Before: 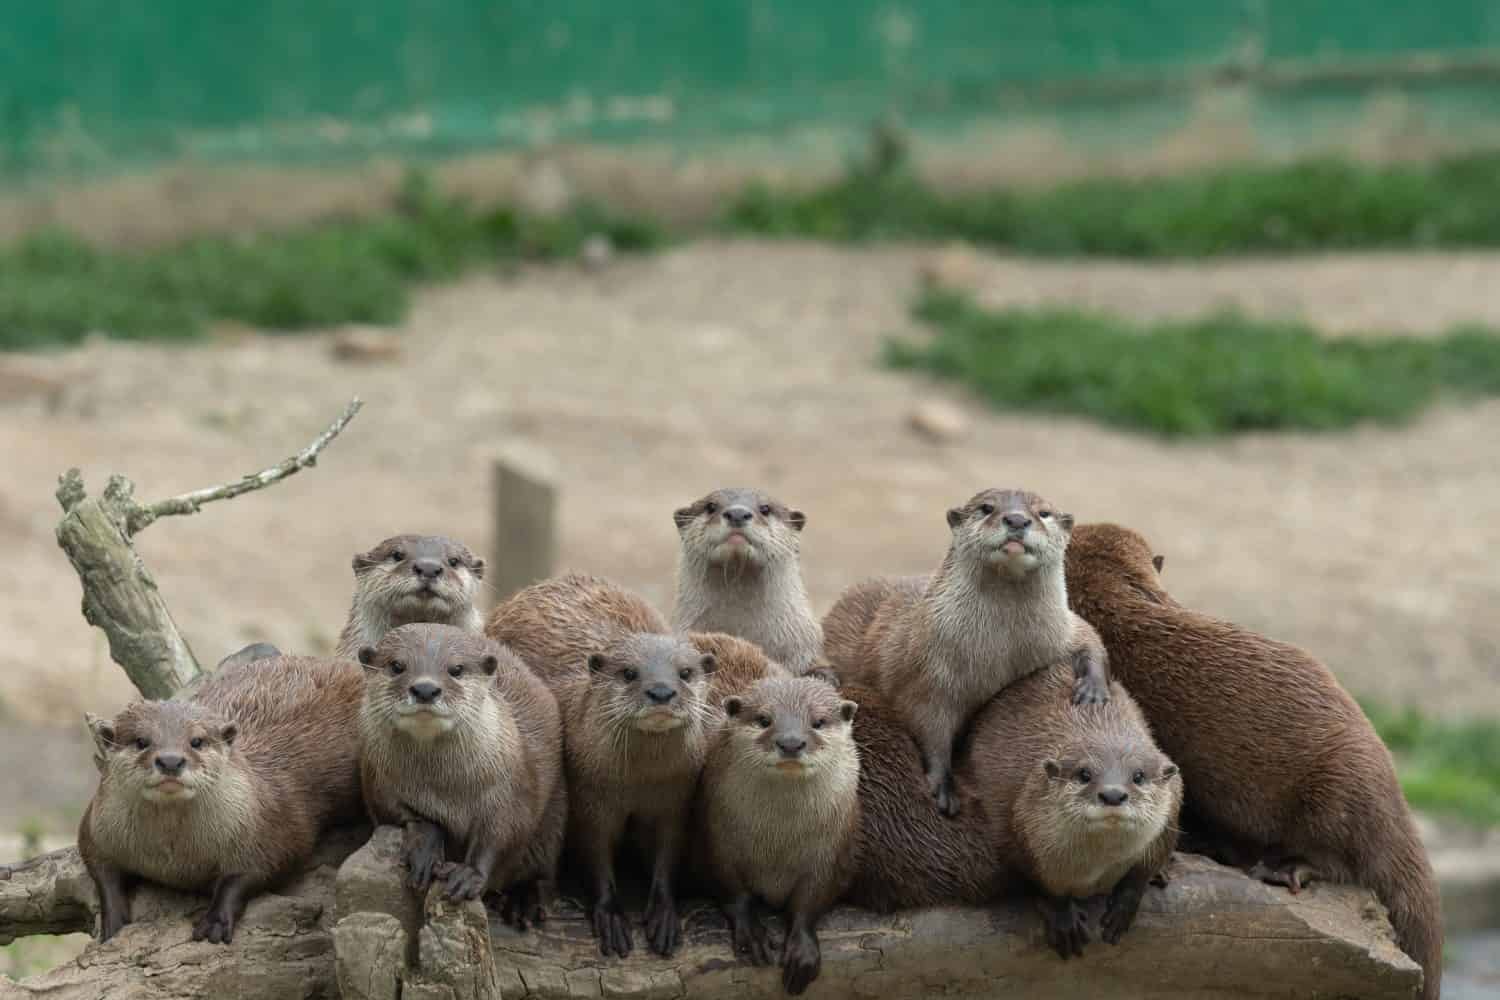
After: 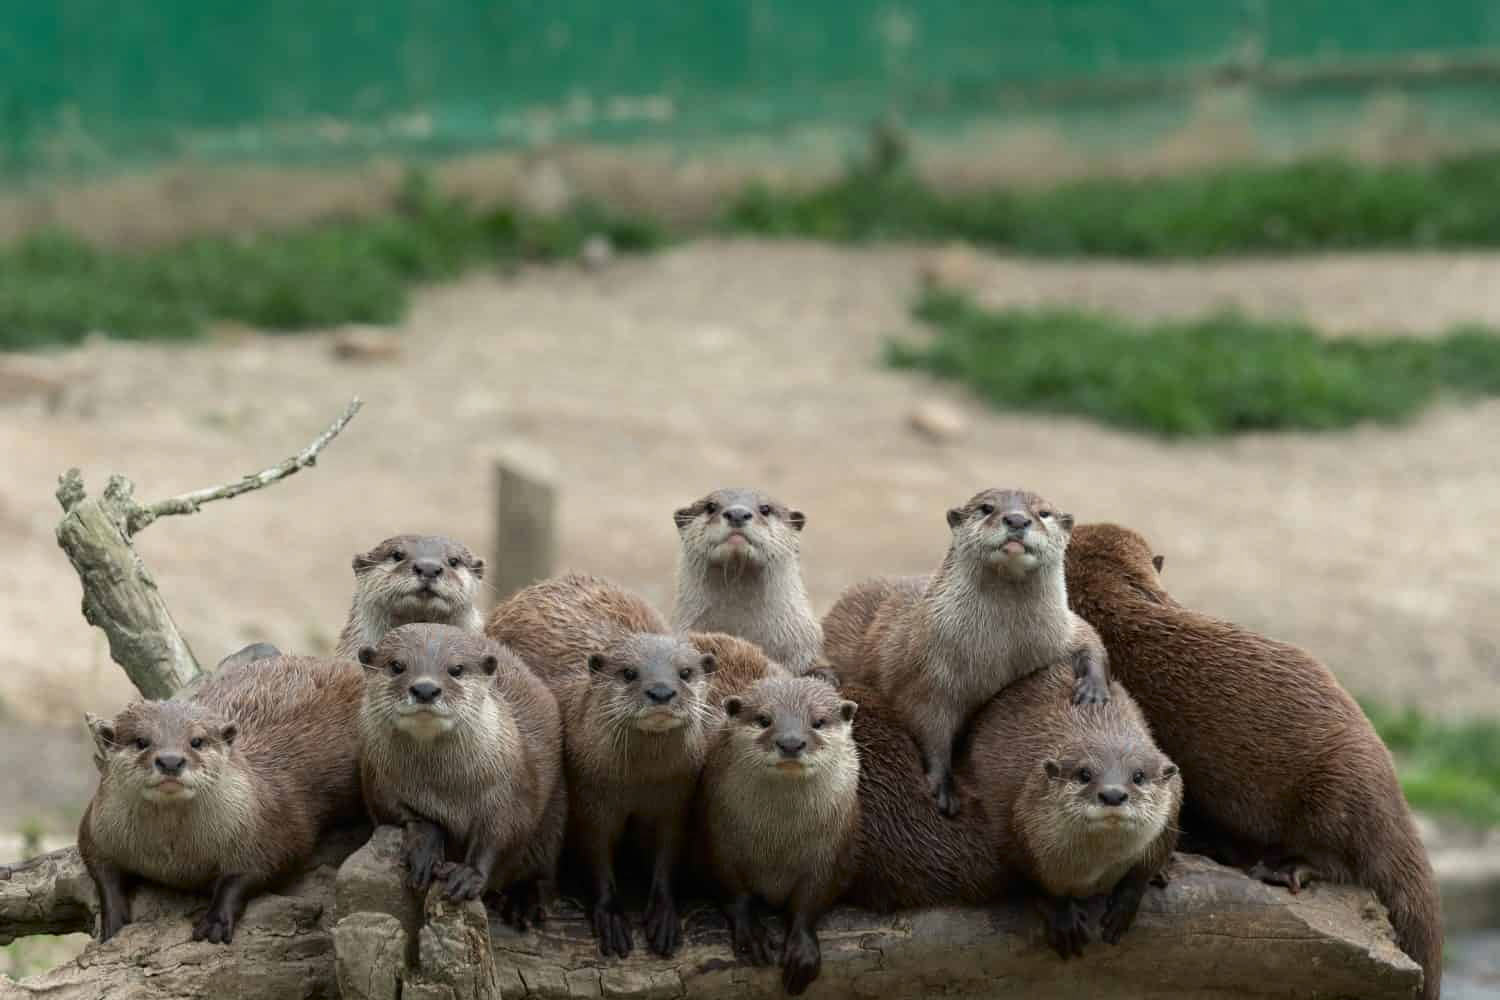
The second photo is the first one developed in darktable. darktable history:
shadows and highlights: shadows -61.27, white point adjustment -5.37, highlights 61.7
